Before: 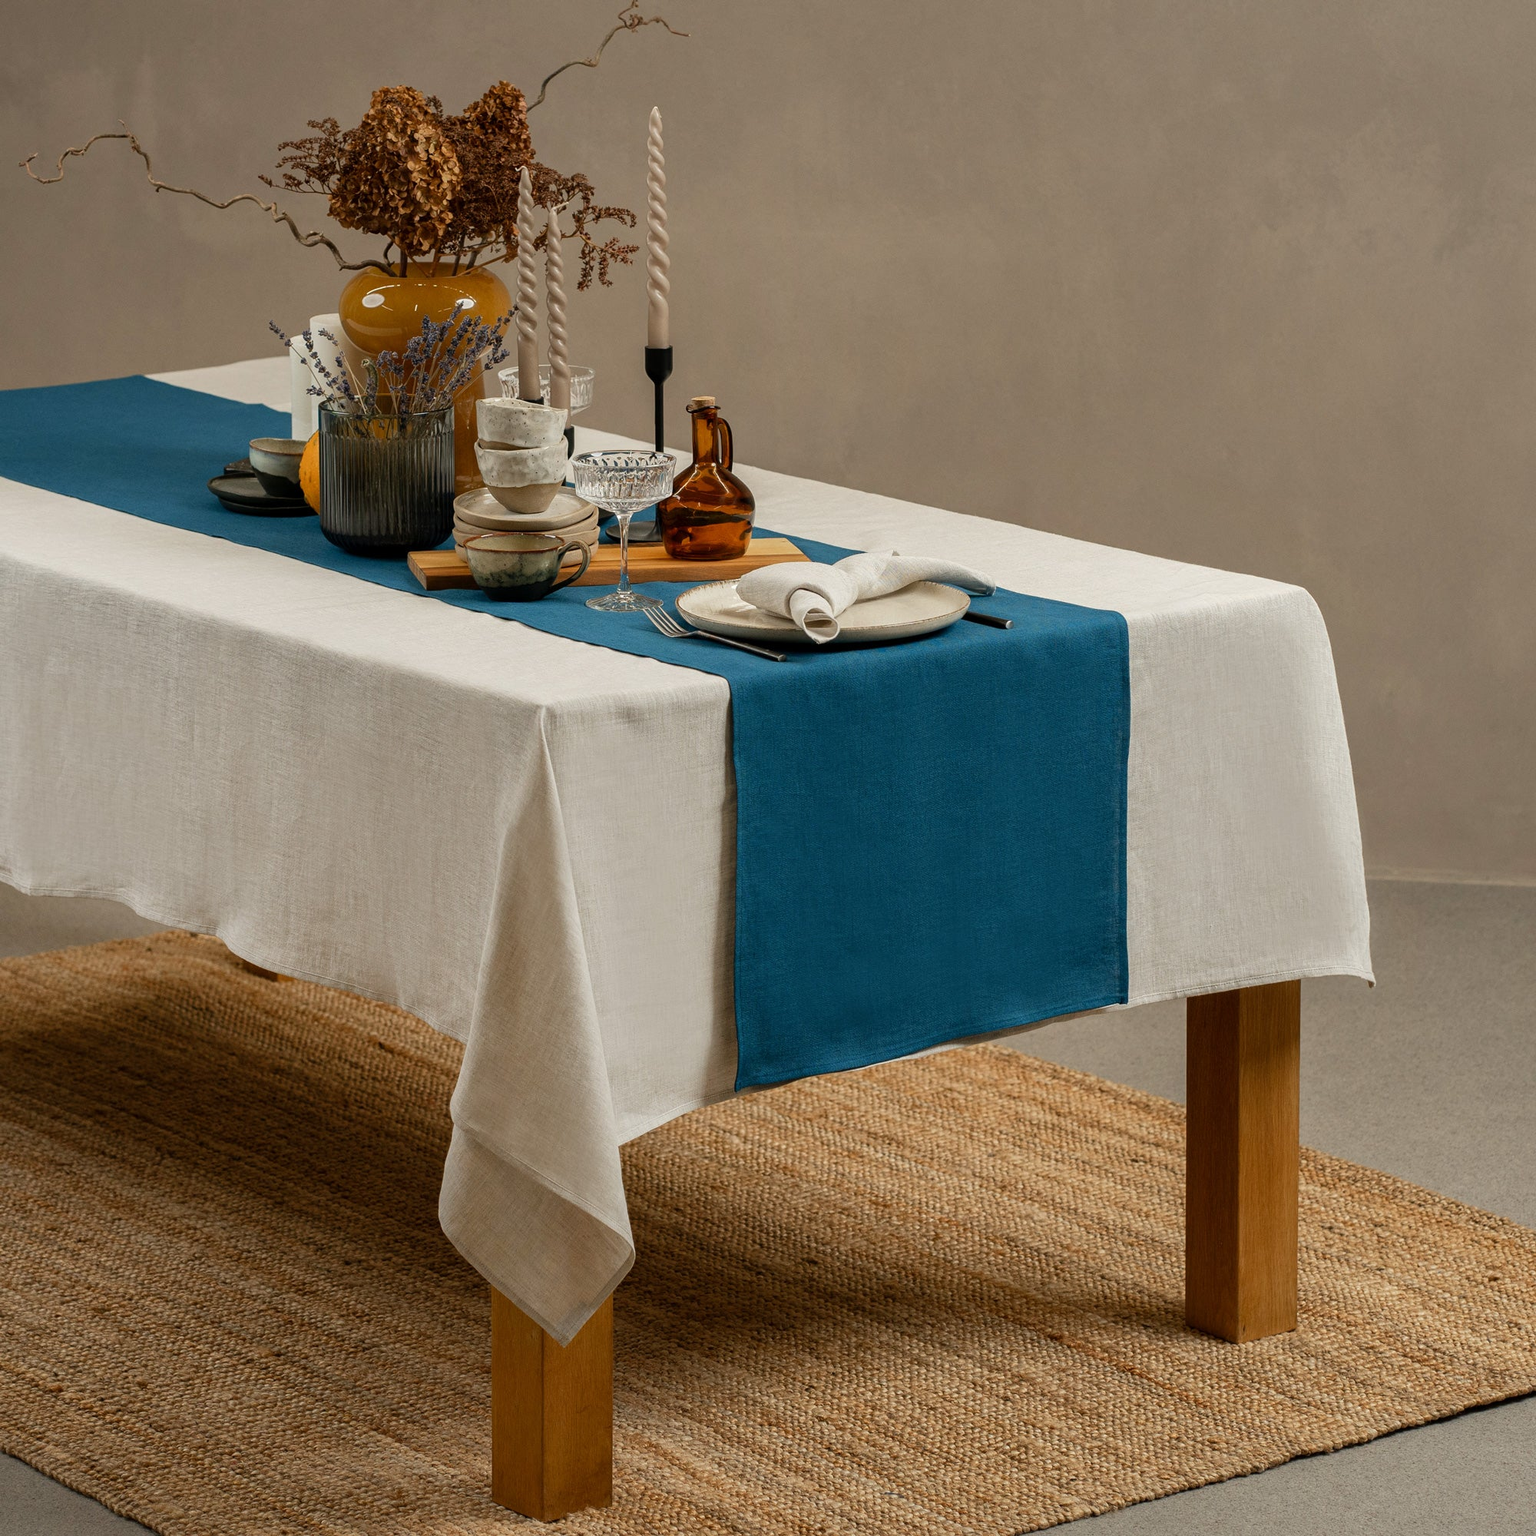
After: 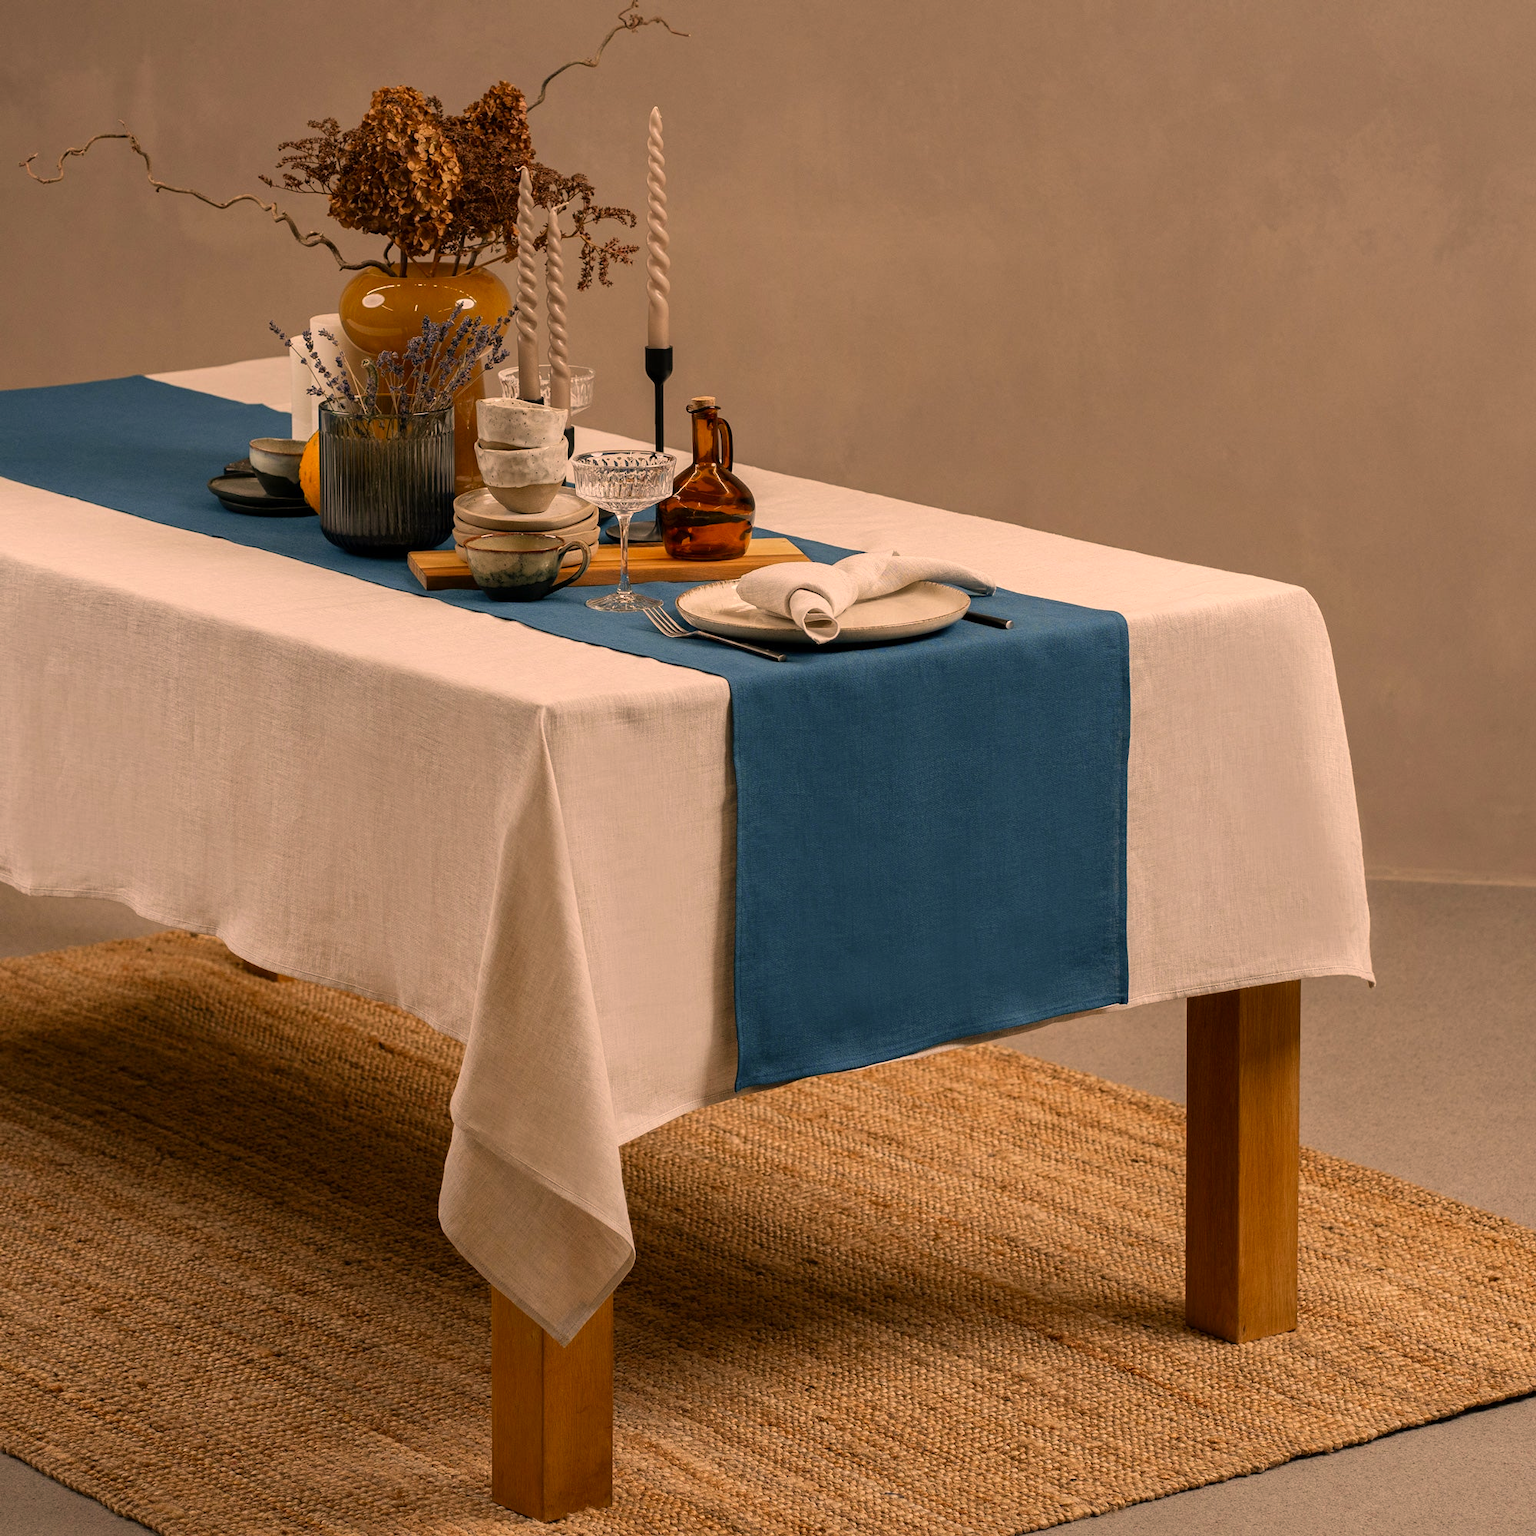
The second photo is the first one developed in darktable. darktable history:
color correction: highlights a* 17.88, highlights b* 18.79
